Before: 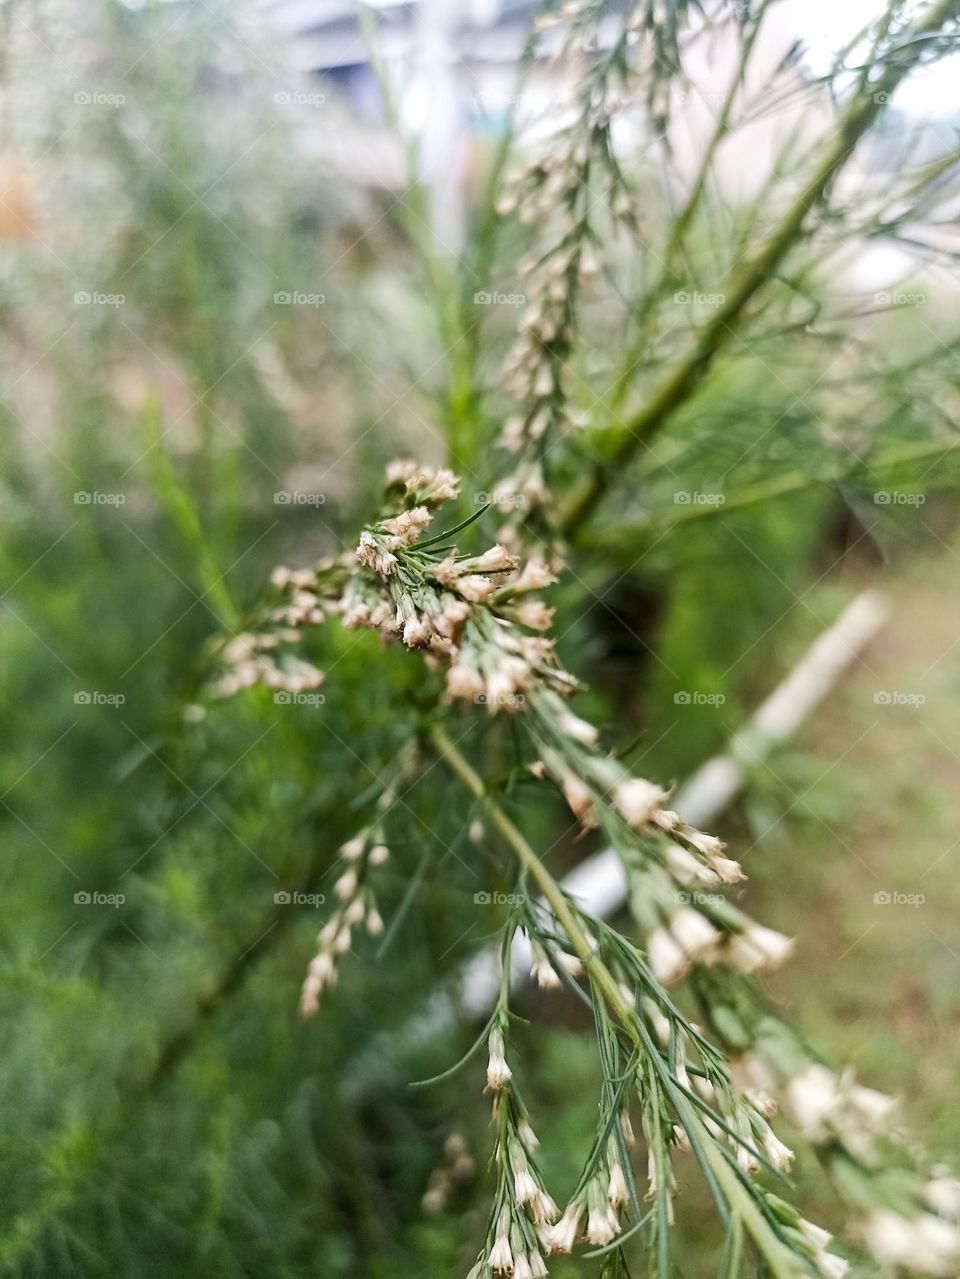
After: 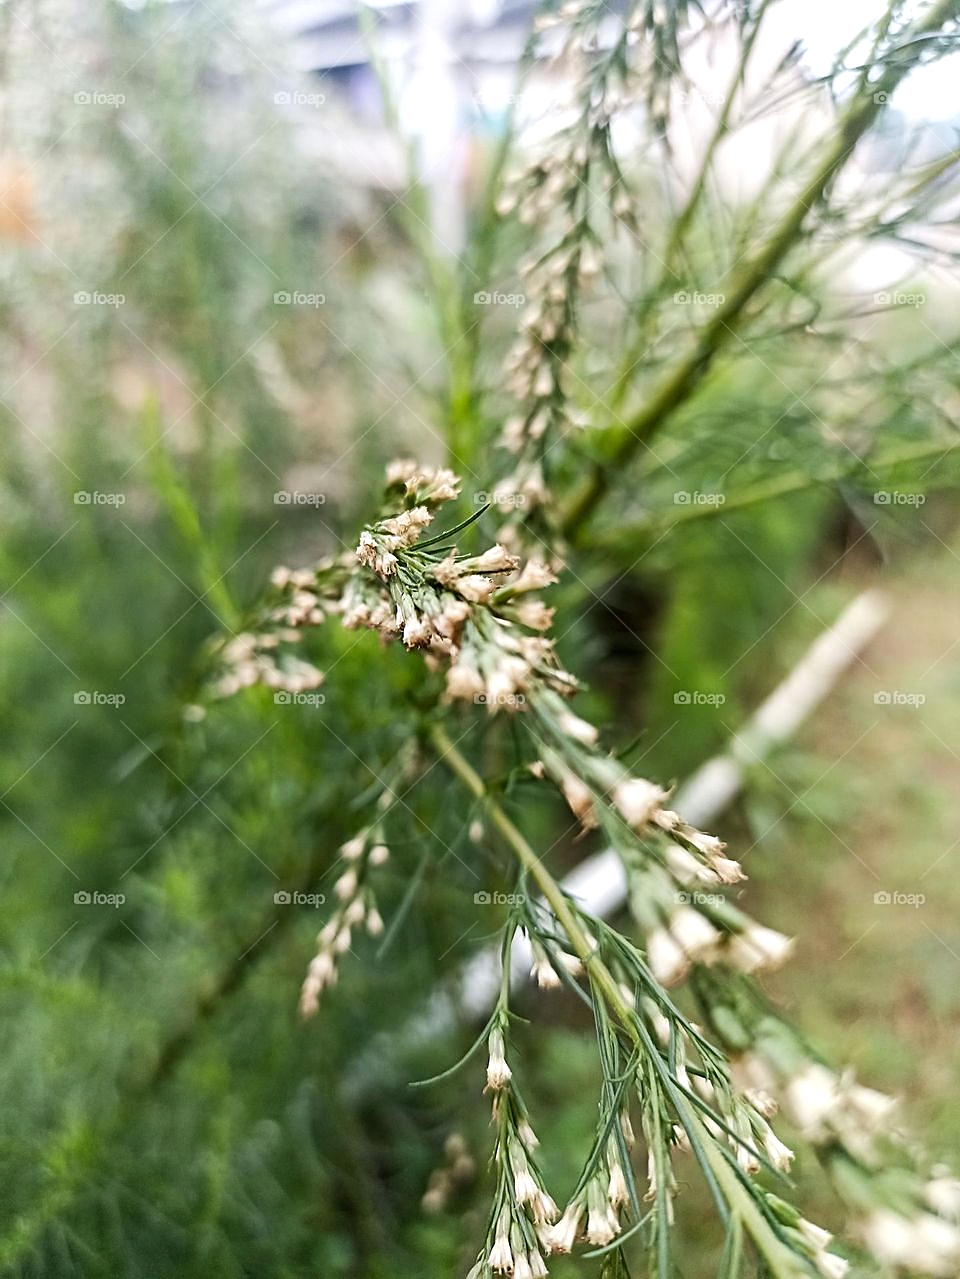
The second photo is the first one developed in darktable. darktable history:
exposure: exposure 0.202 EV, compensate exposure bias true, compensate highlight preservation false
sharpen: on, module defaults
